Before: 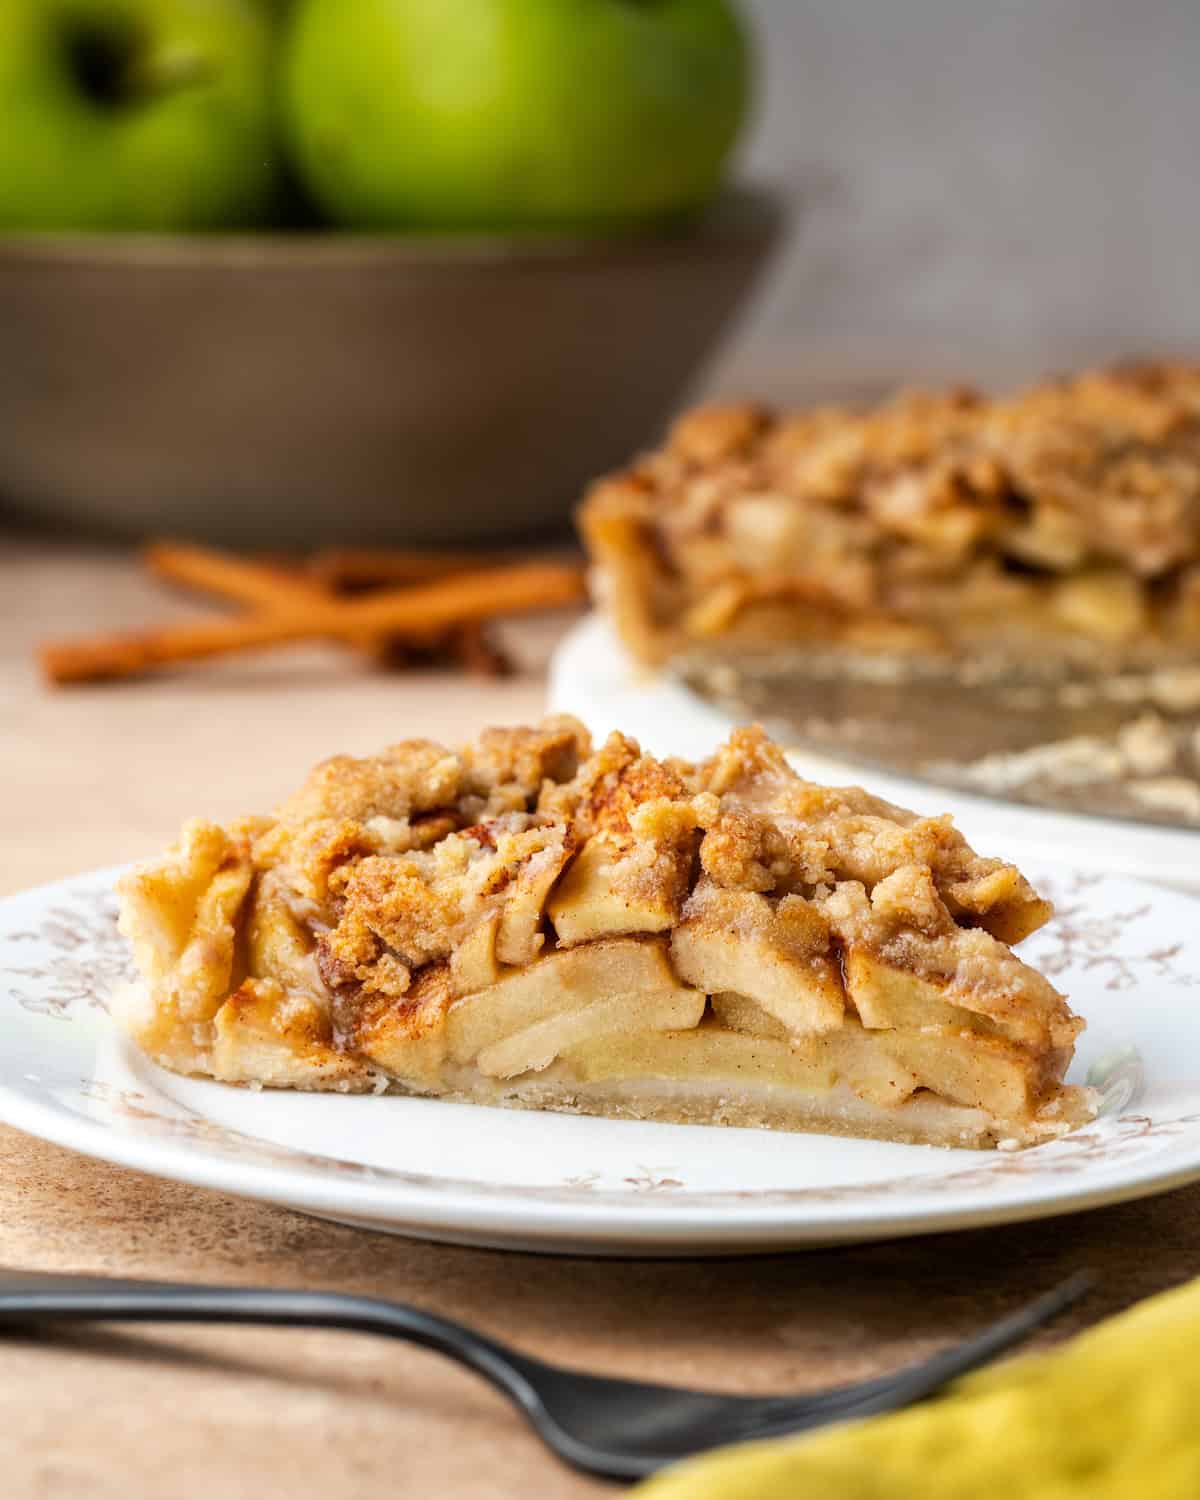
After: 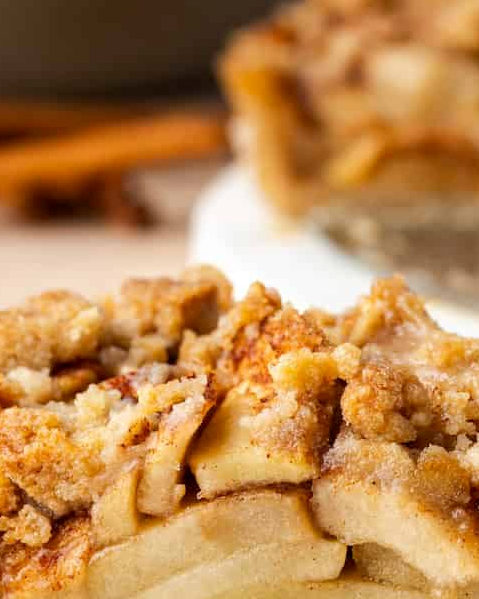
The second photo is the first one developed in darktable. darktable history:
crop: left 30%, top 30%, right 30%, bottom 30%
exposure: black level correction 0.001, compensate highlight preservation false
